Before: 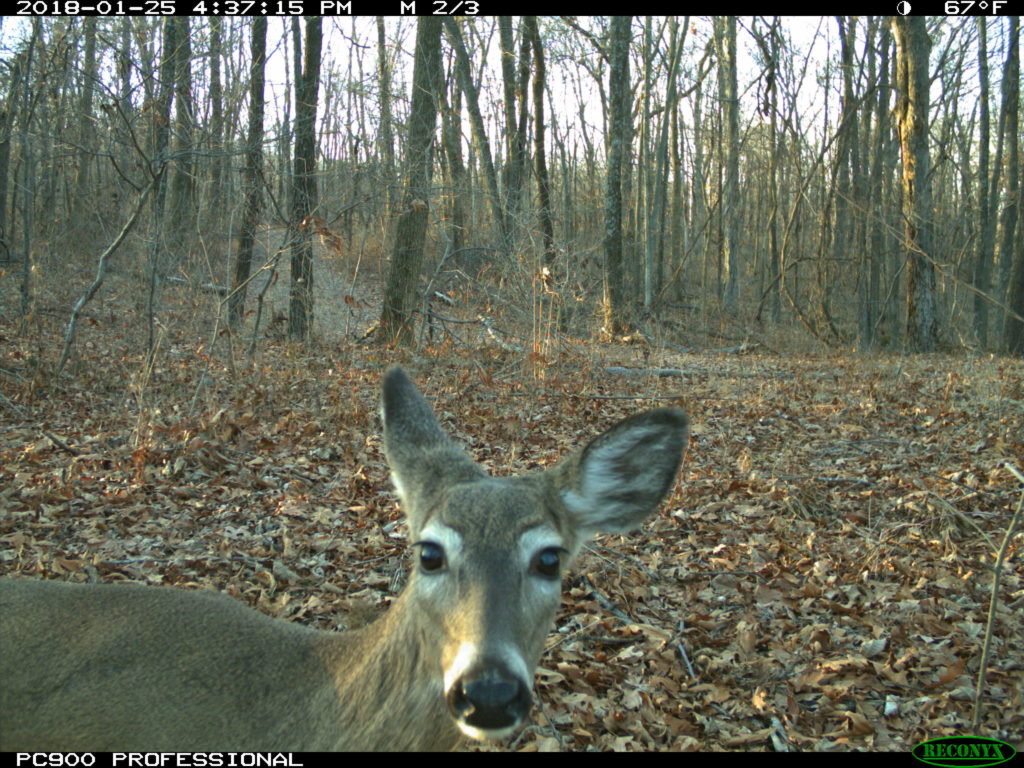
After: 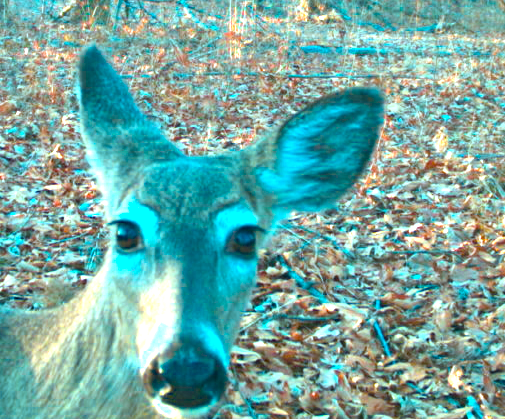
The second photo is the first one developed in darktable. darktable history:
exposure: black level correction 0, exposure 0.695 EV, compensate highlight preservation false
color calibration: output R [1.422, -0.35, -0.252, 0], output G [-0.238, 1.259, -0.084, 0], output B [-0.081, -0.196, 1.58, 0], output brightness [0.49, 0.671, -0.57, 0], gray › normalize channels true, illuminant as shot in camera, x 0.358, y 0.373, temperature 4628.91 K, gamut compression 0.029
crop: left 29.701%, top 41.857%, right 20.924%, bottom 3.508%
